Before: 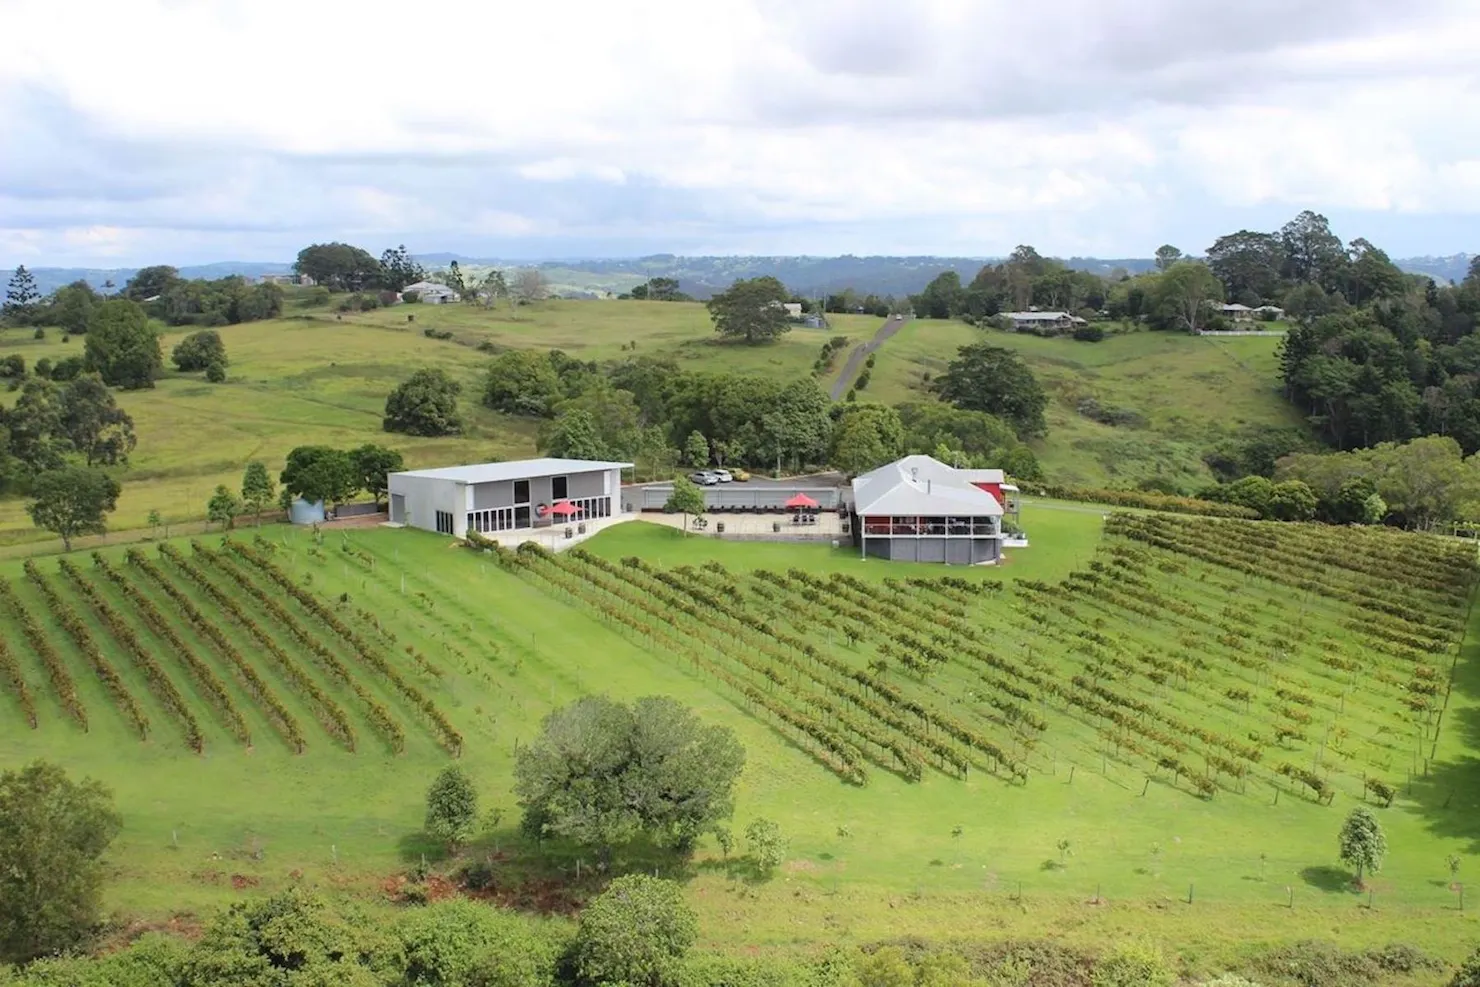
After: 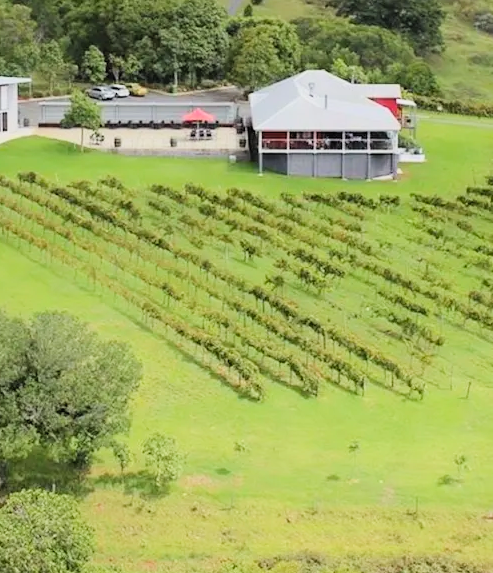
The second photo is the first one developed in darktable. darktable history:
filmic rgb: black relative exposure -8.02 EV, white relative exposure 3.87 EV, hardness 4.31
contrast brightness saturation: contrast 0.196, brightness 0.159, saturation 0.23
crop: left 40.759%, top 39.063%, right 25.924%, bottom 2.798%
